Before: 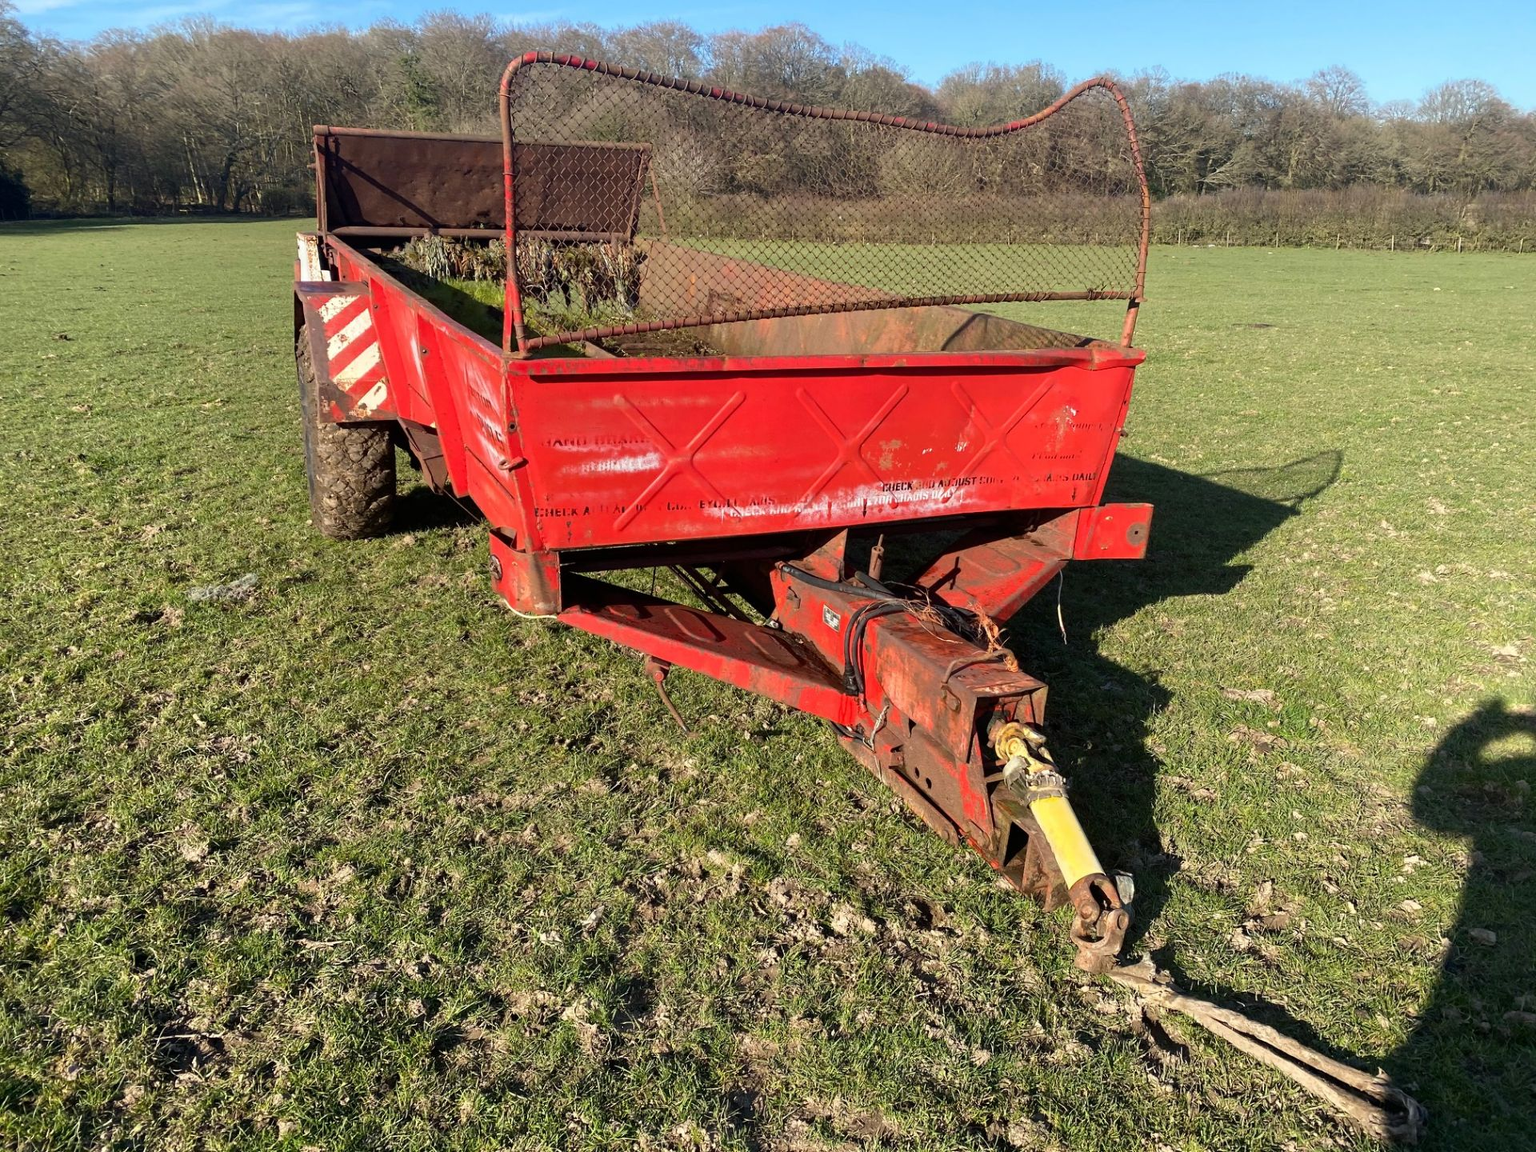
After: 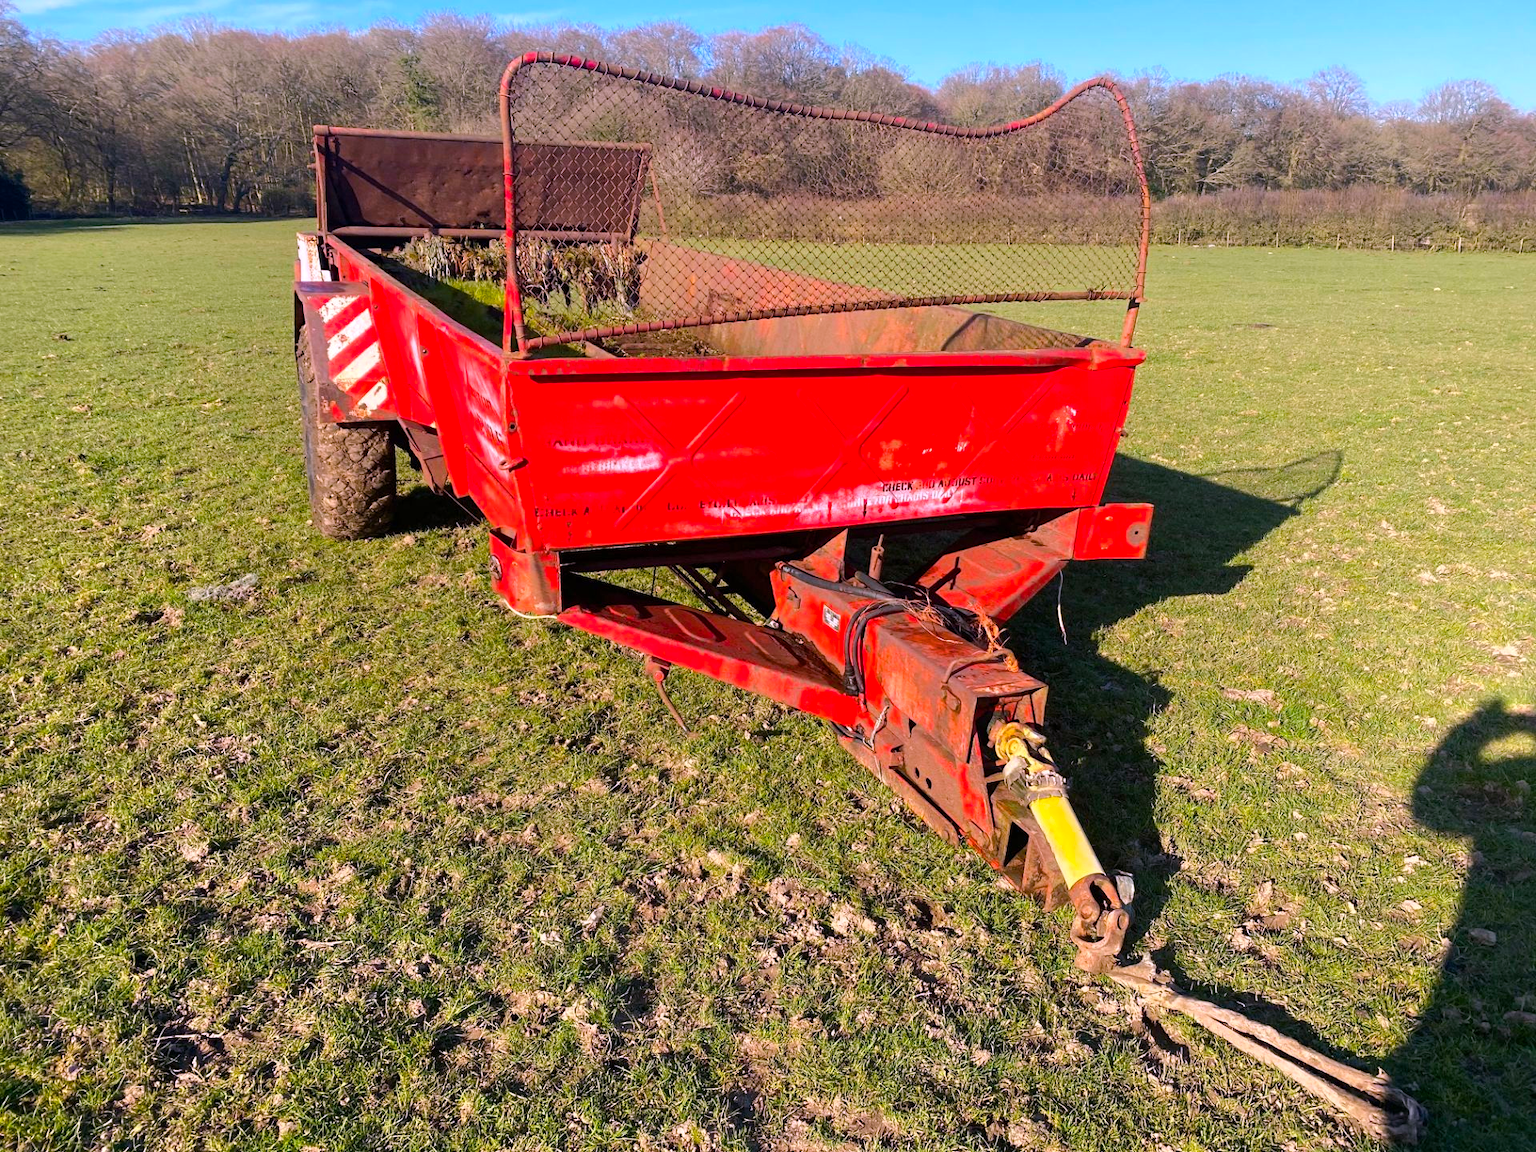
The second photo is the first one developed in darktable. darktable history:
color balance rgb: perceptual saturation grading › global saturation 25%, perceptual brilliance grading › mid-tones 10%, perceptual brilliance grading › shadows 15%, global vibrance 20%
white balance: red 1.066, blue 1.119
